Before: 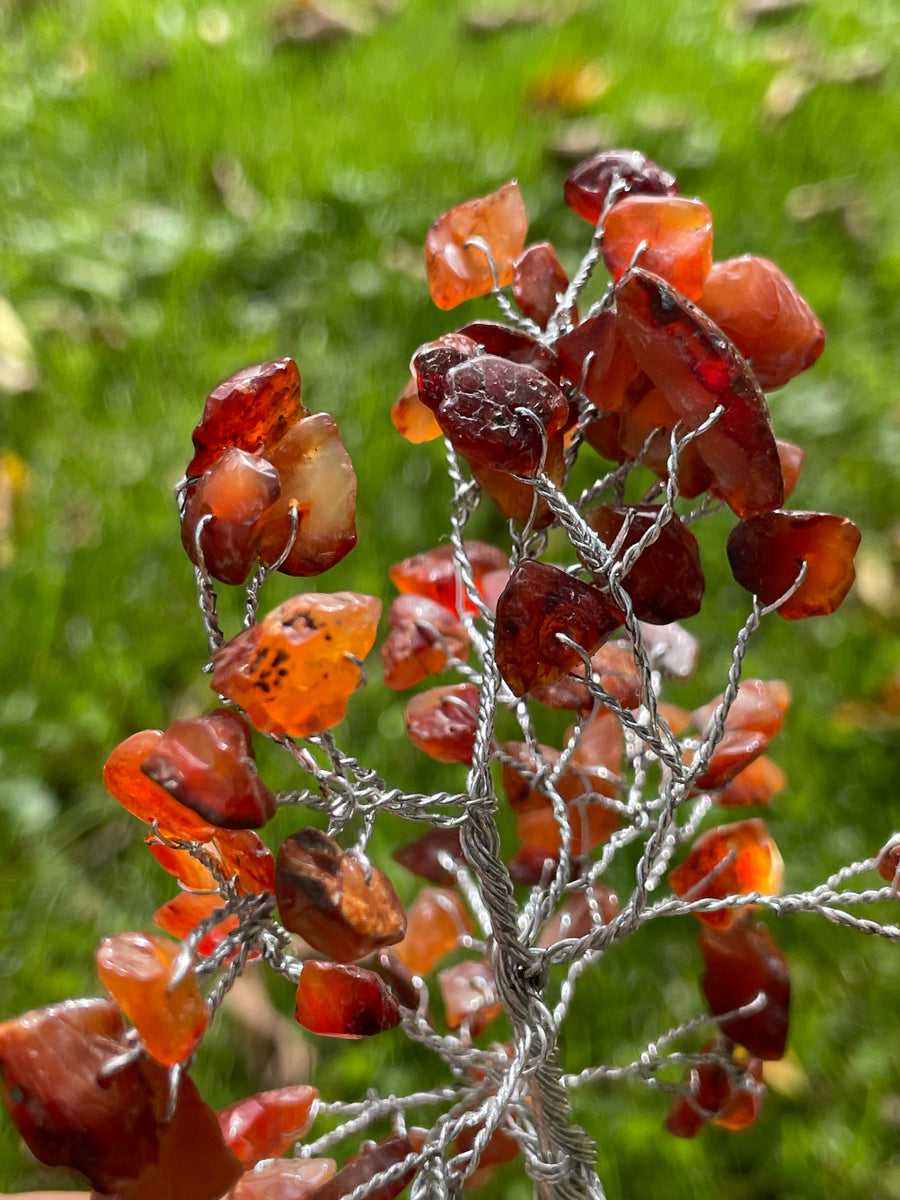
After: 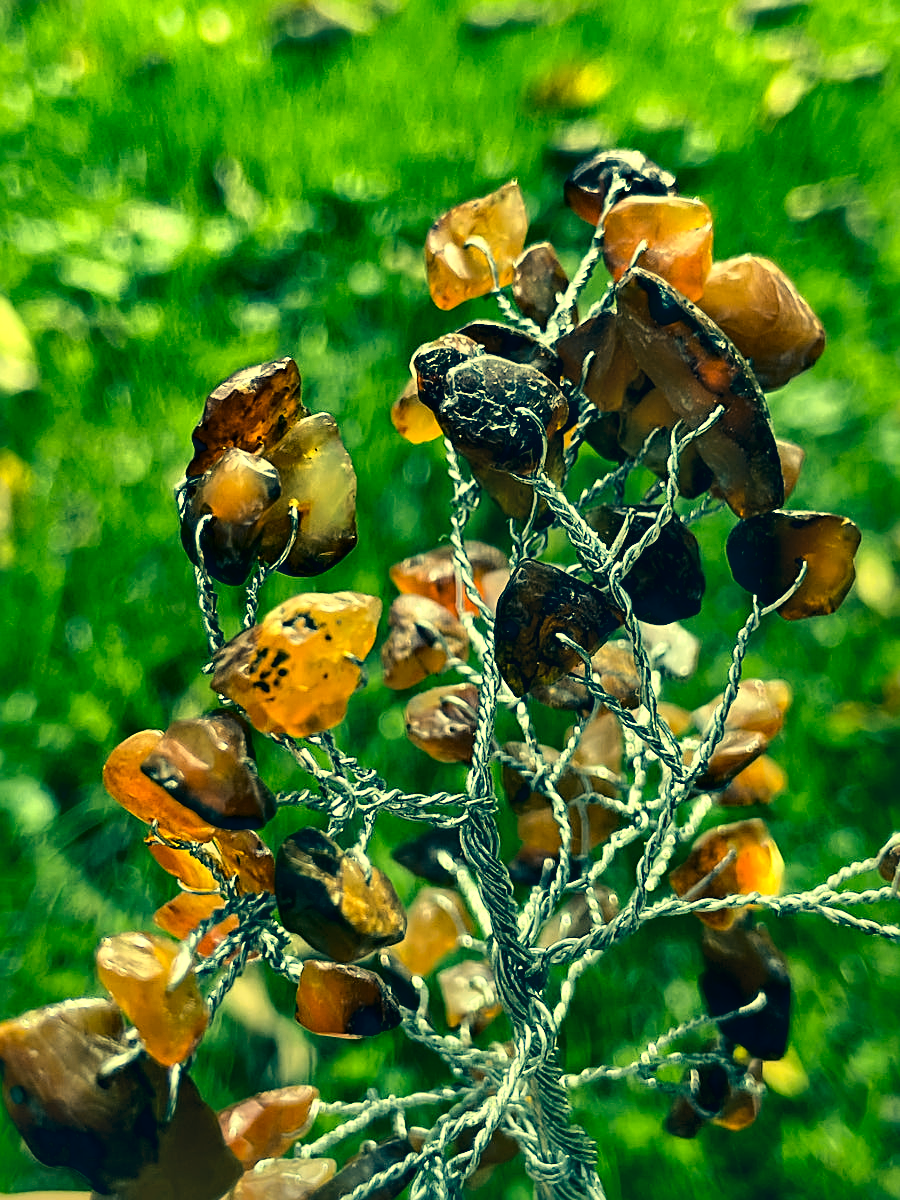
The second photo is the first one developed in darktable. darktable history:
local contrast: mode bilateral grid, contrast 44, coarseness 69, detail 214%, midtone range 0.2
color correction: highlights a* -15.58, highlights b* 40, shadows a* -40, shadows b* -26.18
sharpen: on, module defaults
white balance: red 1, blue 1
